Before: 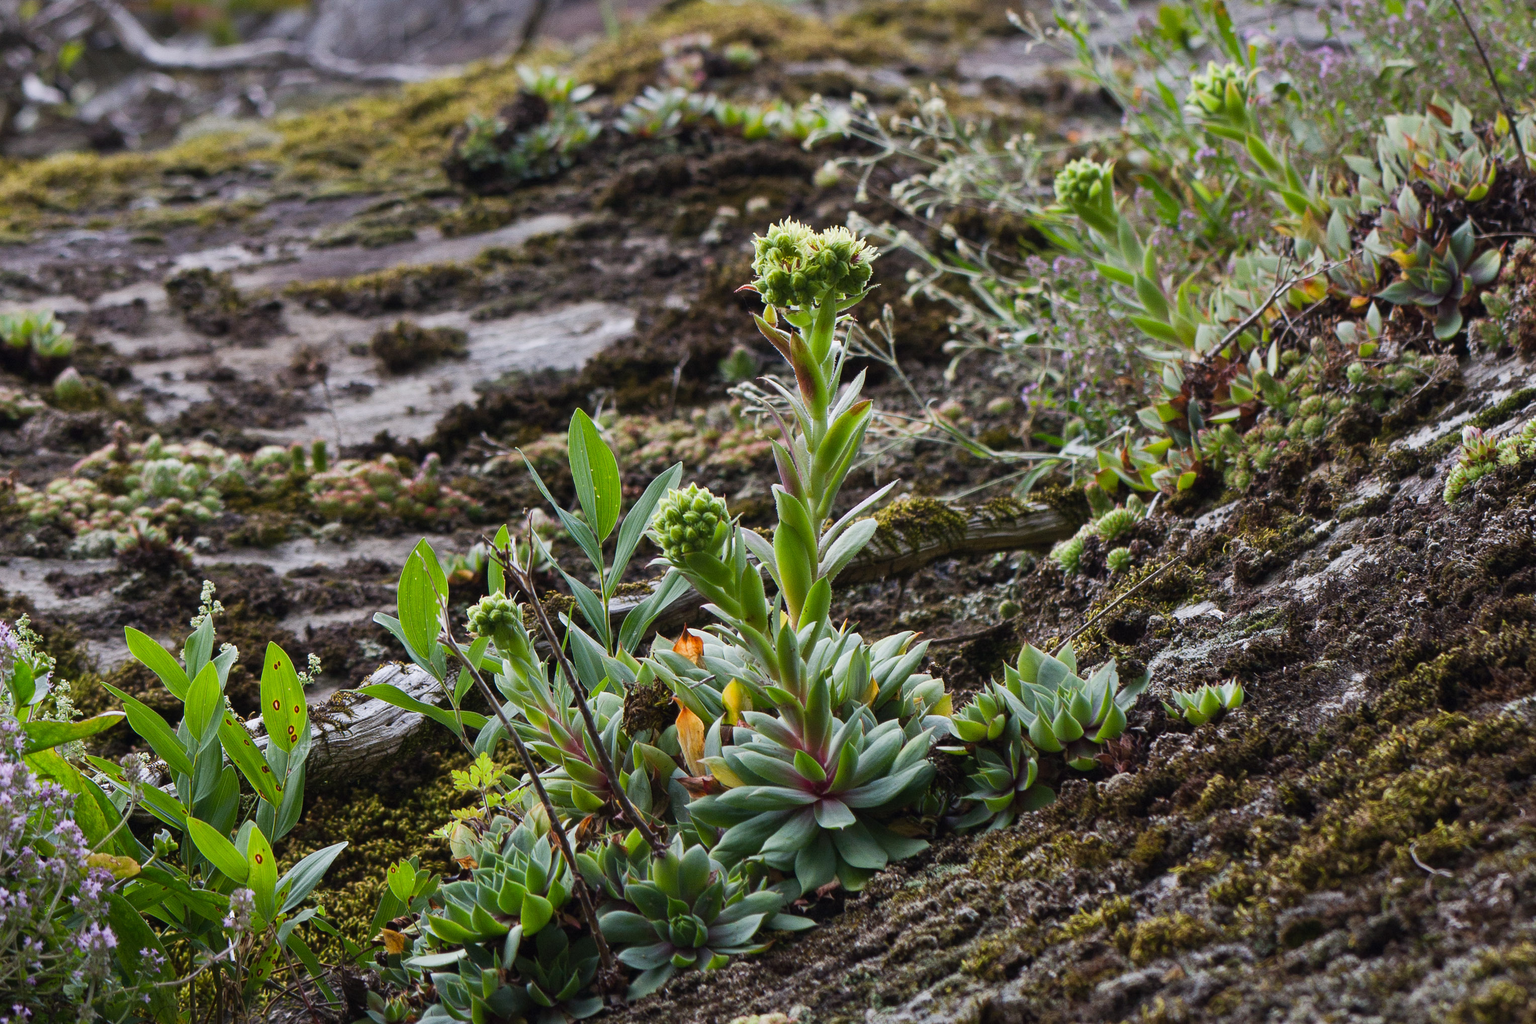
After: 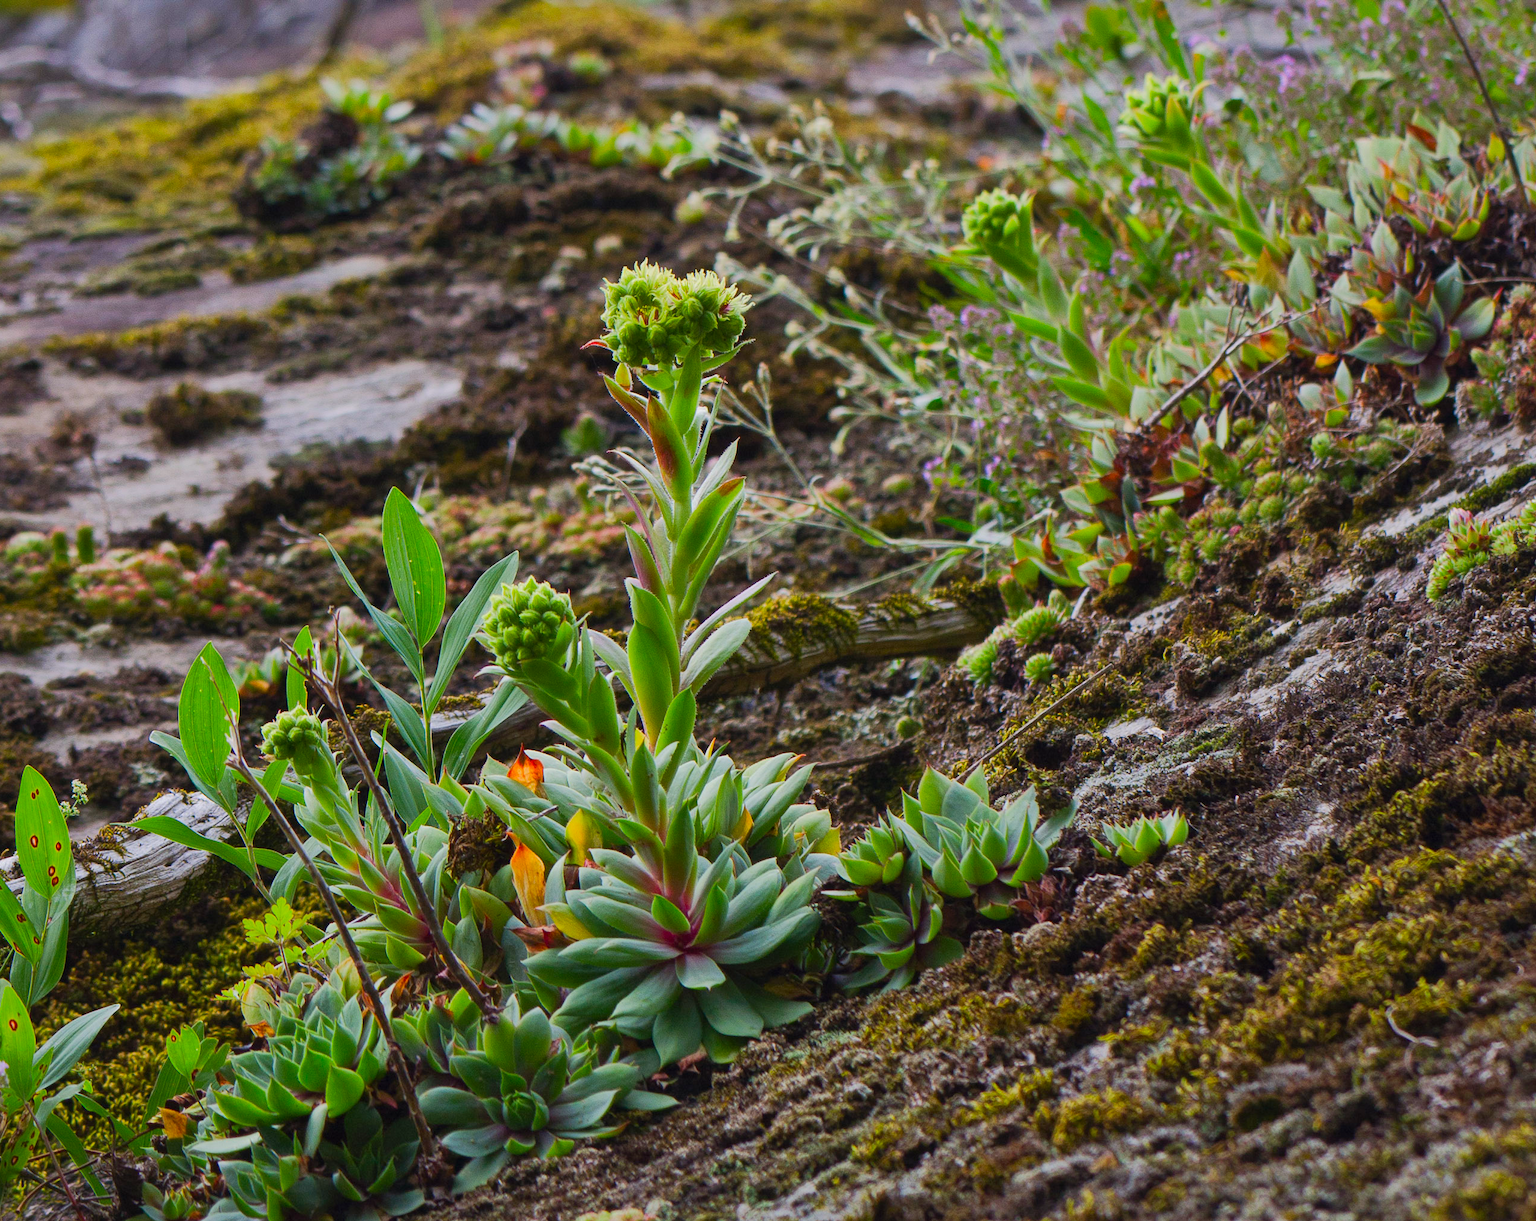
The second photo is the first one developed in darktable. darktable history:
crop: left 16.155%
shadows and highlights: shadows 40.33, highlights -59.75
contrast brightness saturation: saturation 0.481
color correction: highlights b* 2.98
